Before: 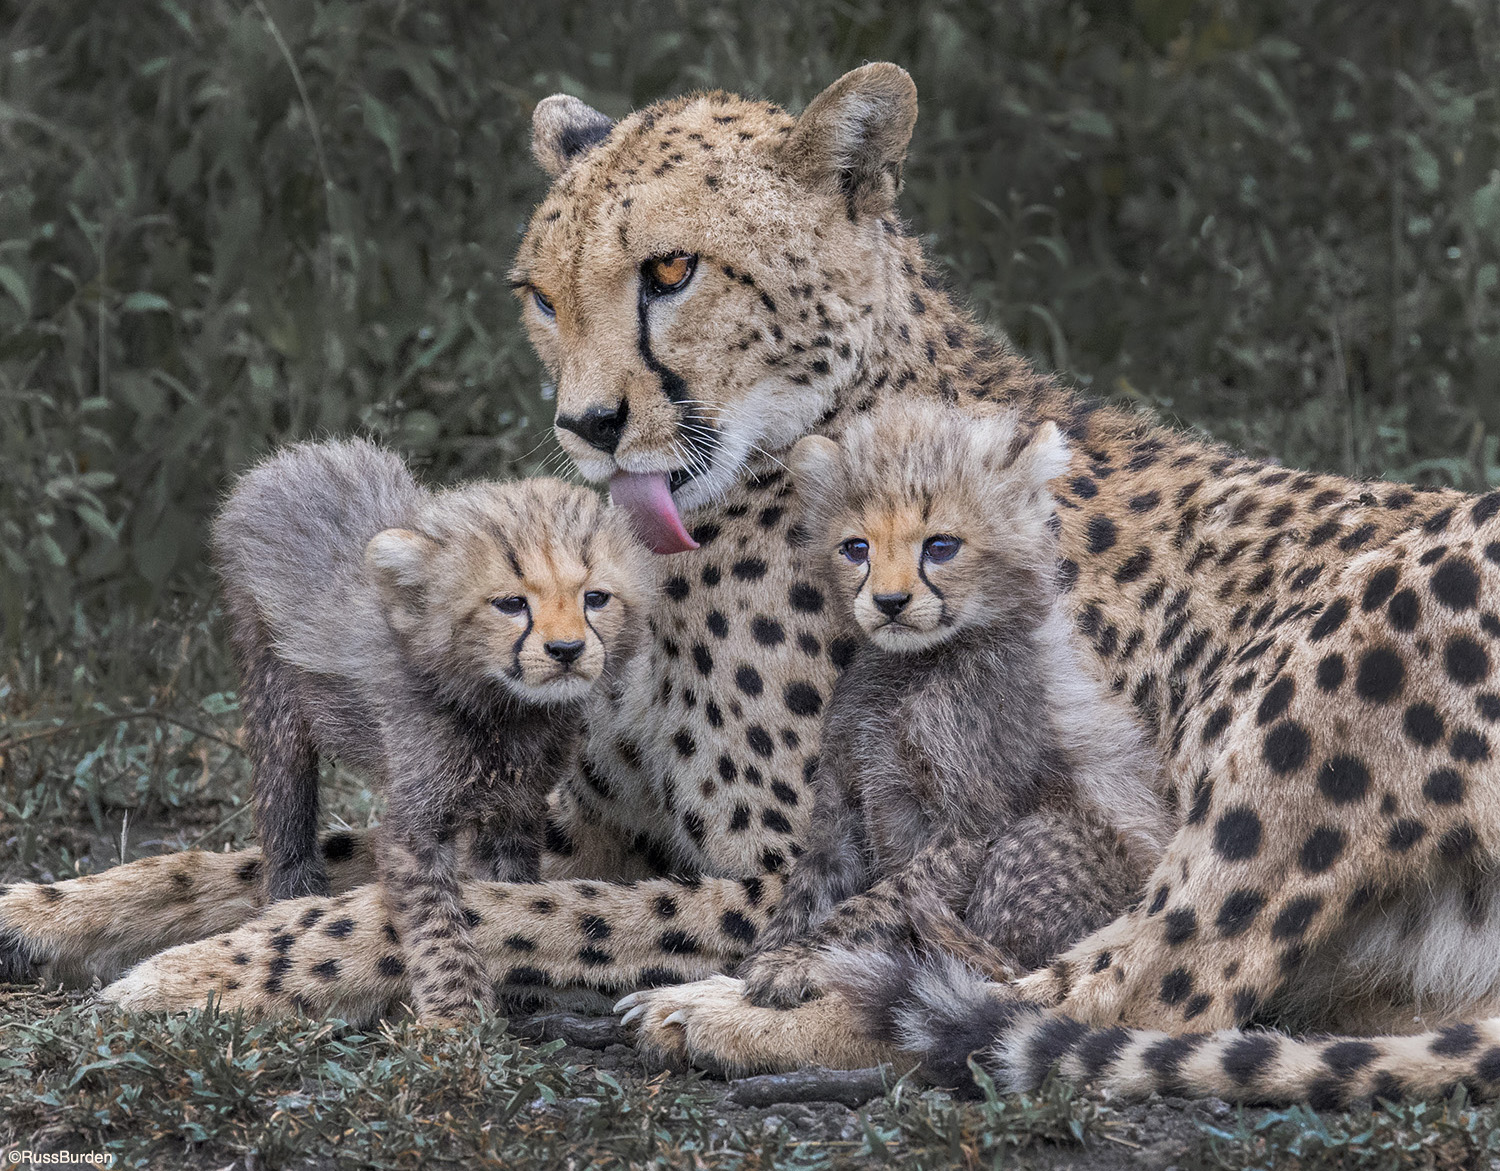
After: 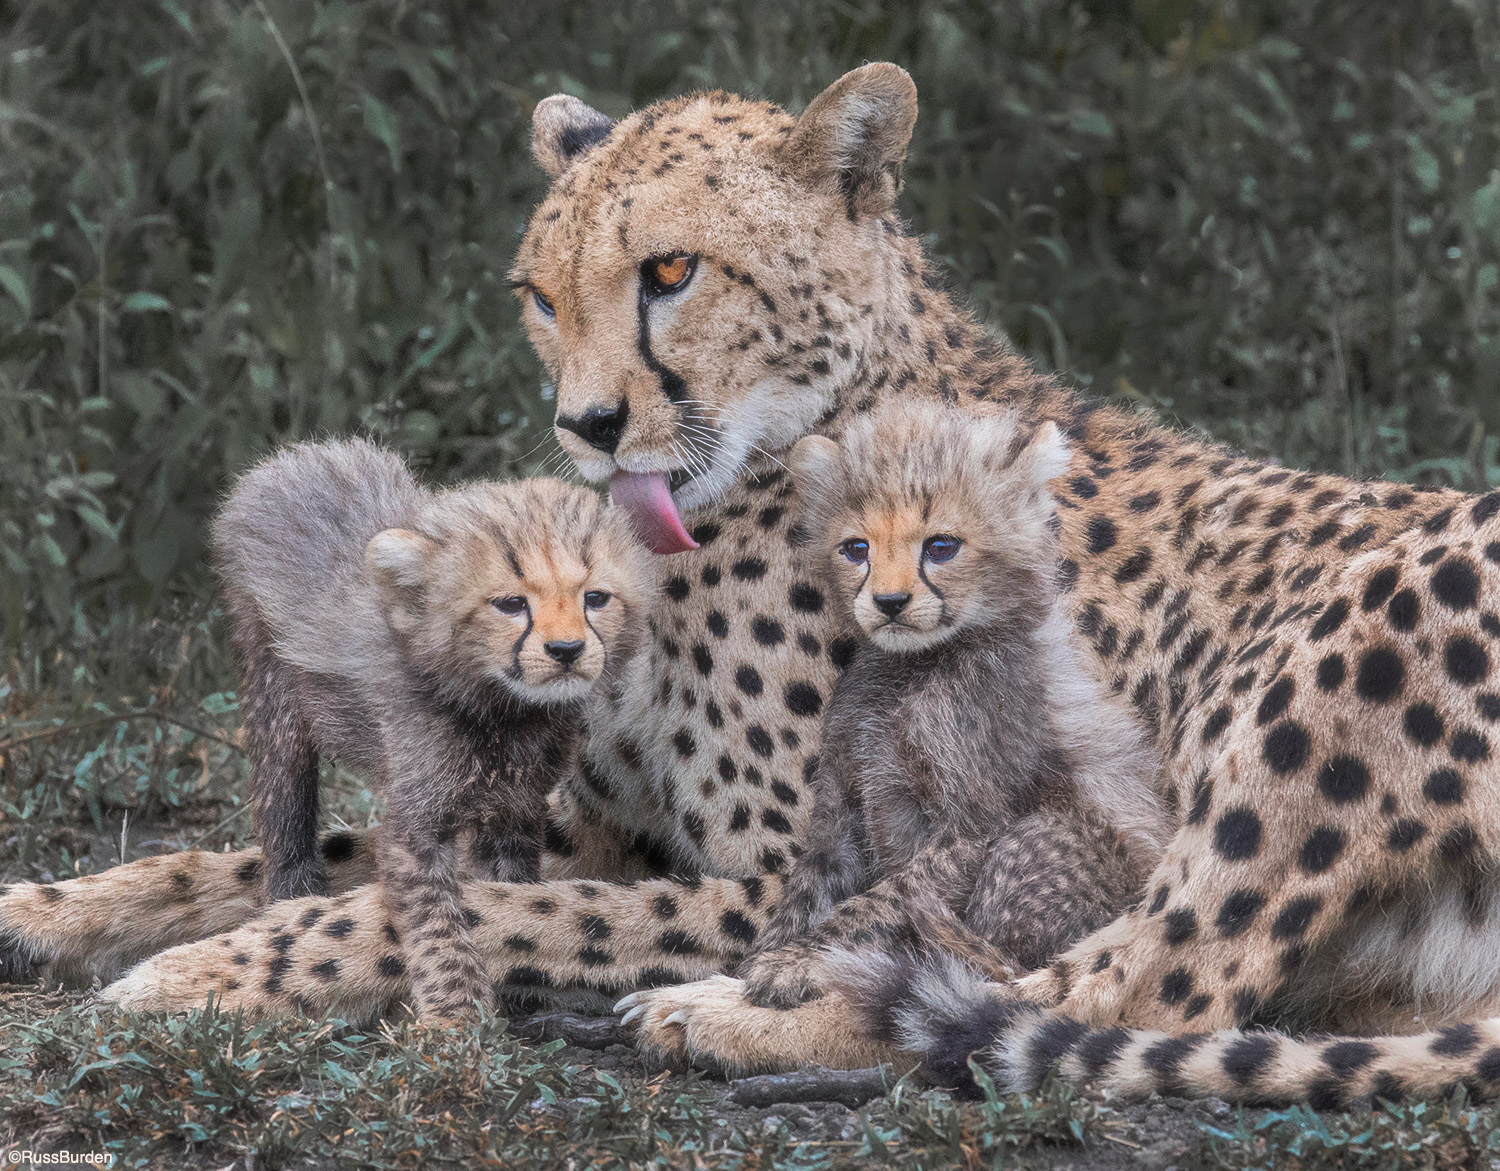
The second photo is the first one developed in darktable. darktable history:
haze removal: strength -0.106, compatibility mode true, adaptive false
shadows and highlights: shadows 32.91, highlights -47.48, compress 49.87%, soften with gaussian
